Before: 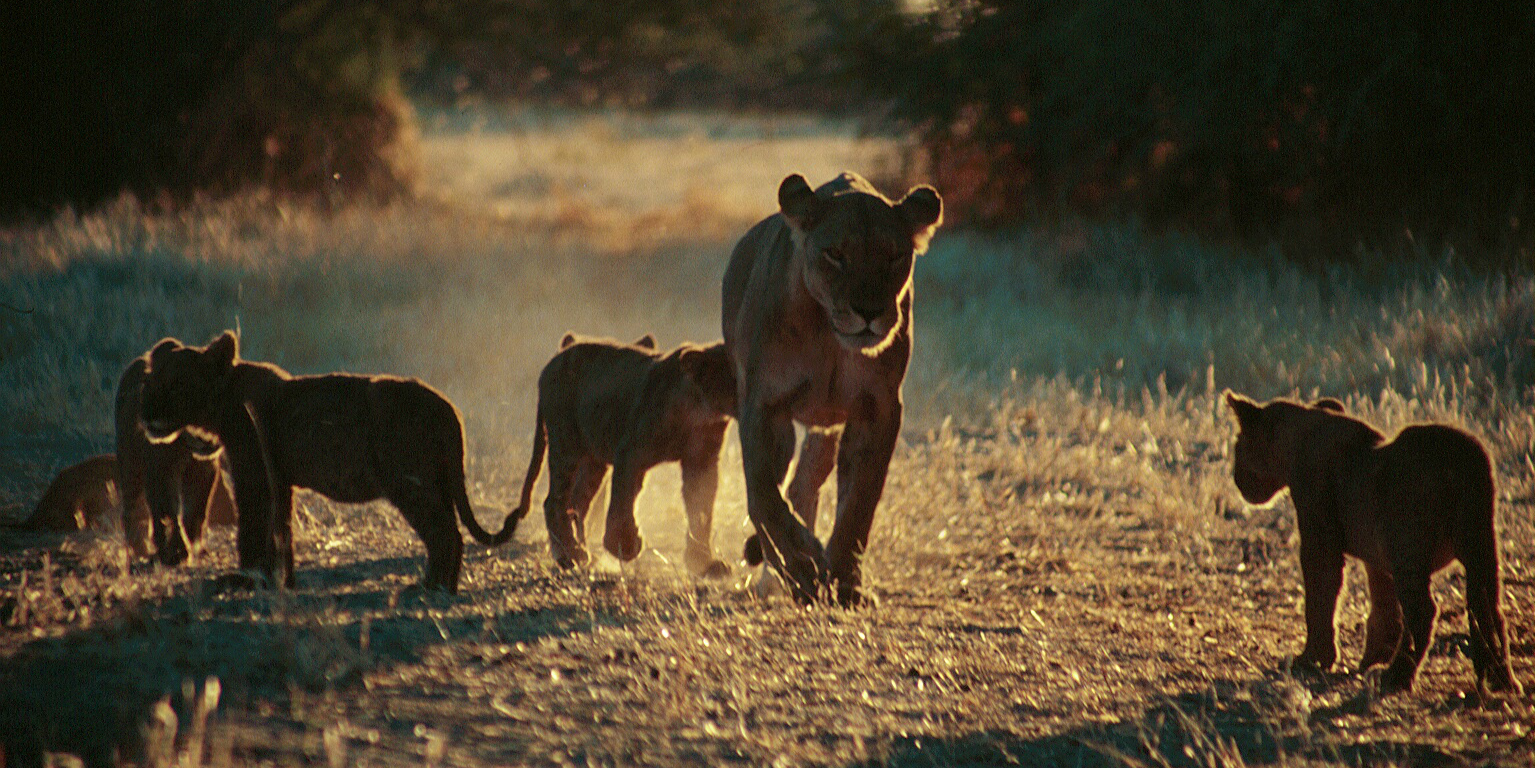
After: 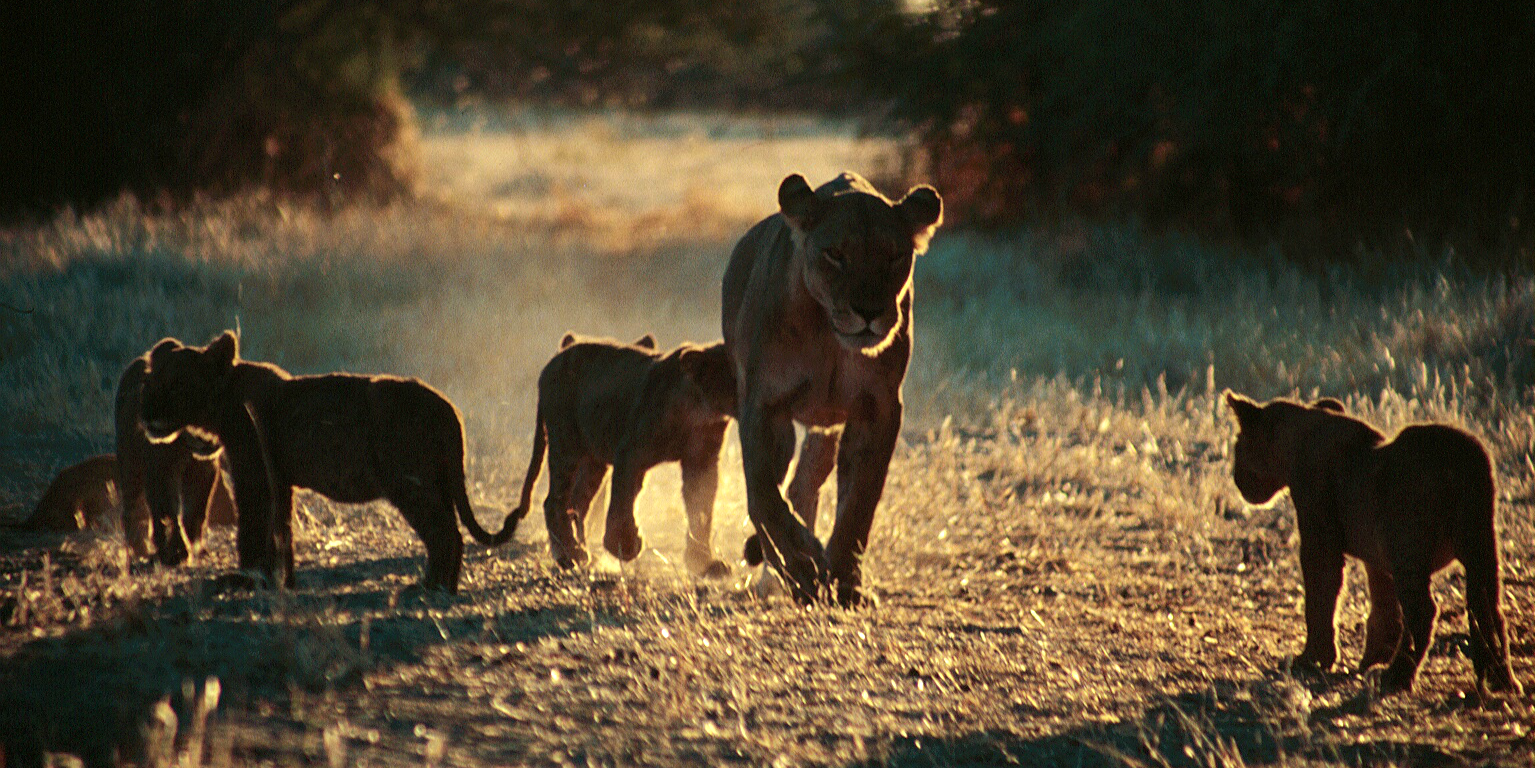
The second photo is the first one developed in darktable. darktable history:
color balance: mode lift, gamma, gain (sRGB)
exposure: exposure 0.127 EV, compensate highlight preservation false
tone equalizer: -8 EV -0.417 EV, -7 EV -0.389 EV, -6 EV -0.333 EV, -5 EV -0.222 EV, -3 EV 0.222 EV, -2 EV 0.333 EV, -1 EV 0.389 EV, +0 EV 0.417 EV, edges refinement/feathering 500, mask exposure compensation -1.57 EV, preserve details no
